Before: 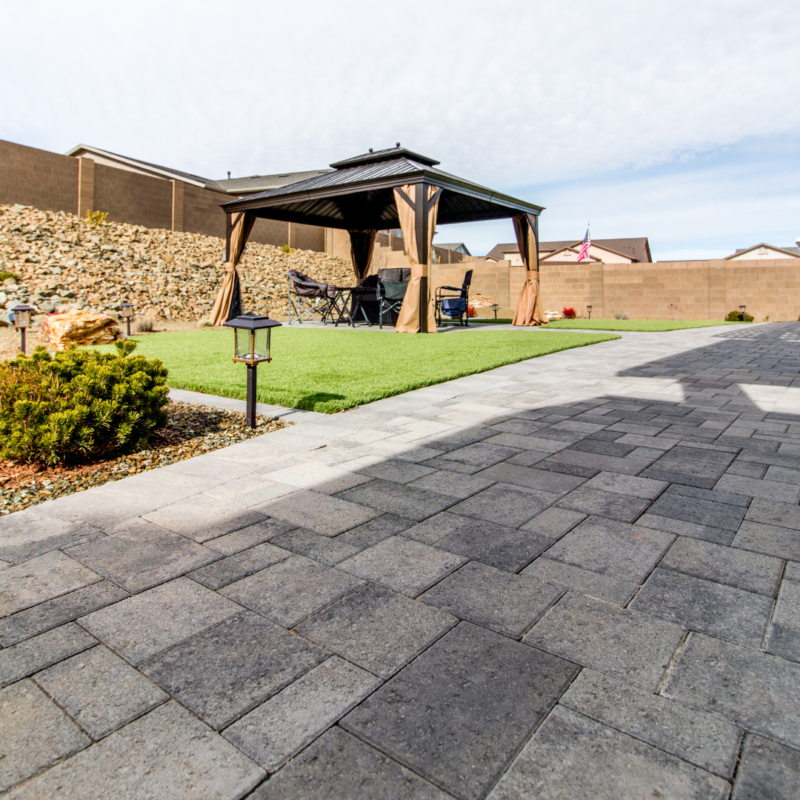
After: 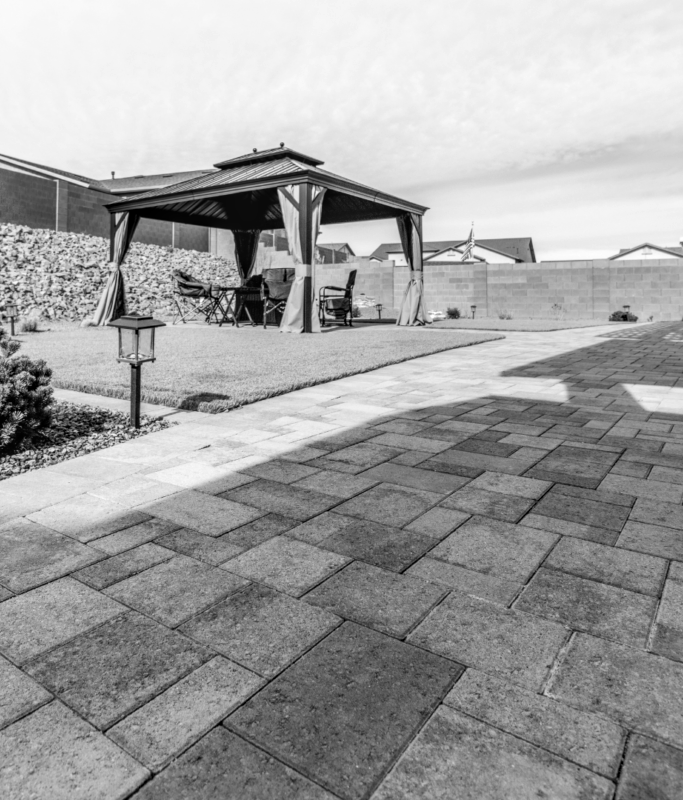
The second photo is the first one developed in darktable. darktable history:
crop and rotate: left 14.584%
monochrome: on, module defaults
local contrast: on, module defaults
